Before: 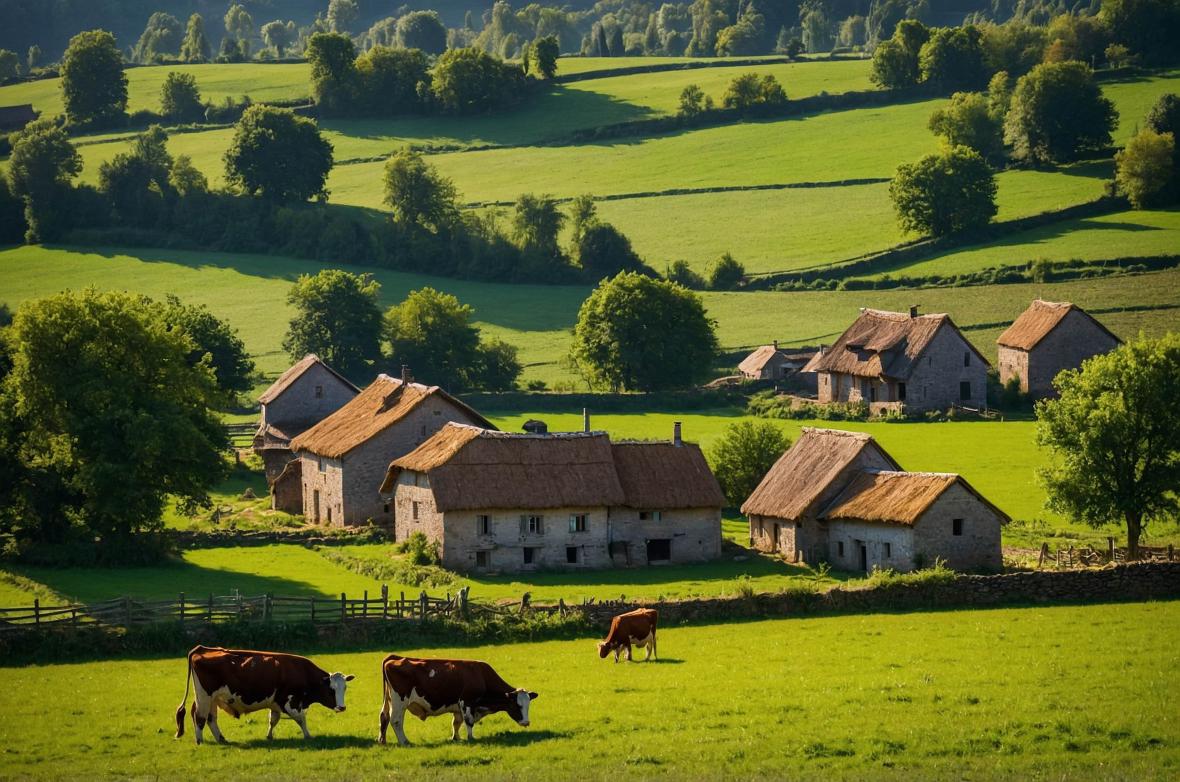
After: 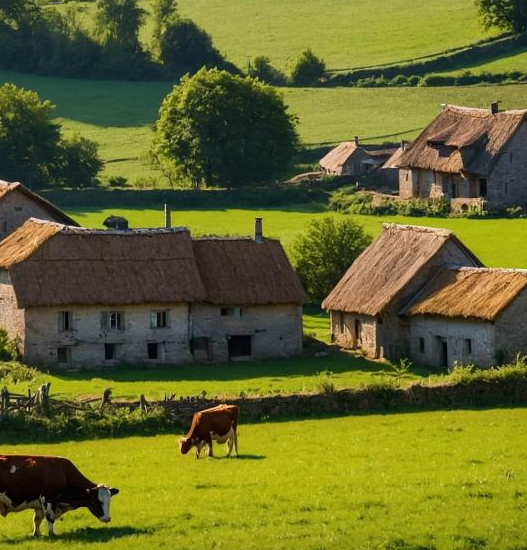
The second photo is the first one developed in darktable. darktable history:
crop: left 35.509%, top 26.207%, right 19.748%, bottom 3.428%
